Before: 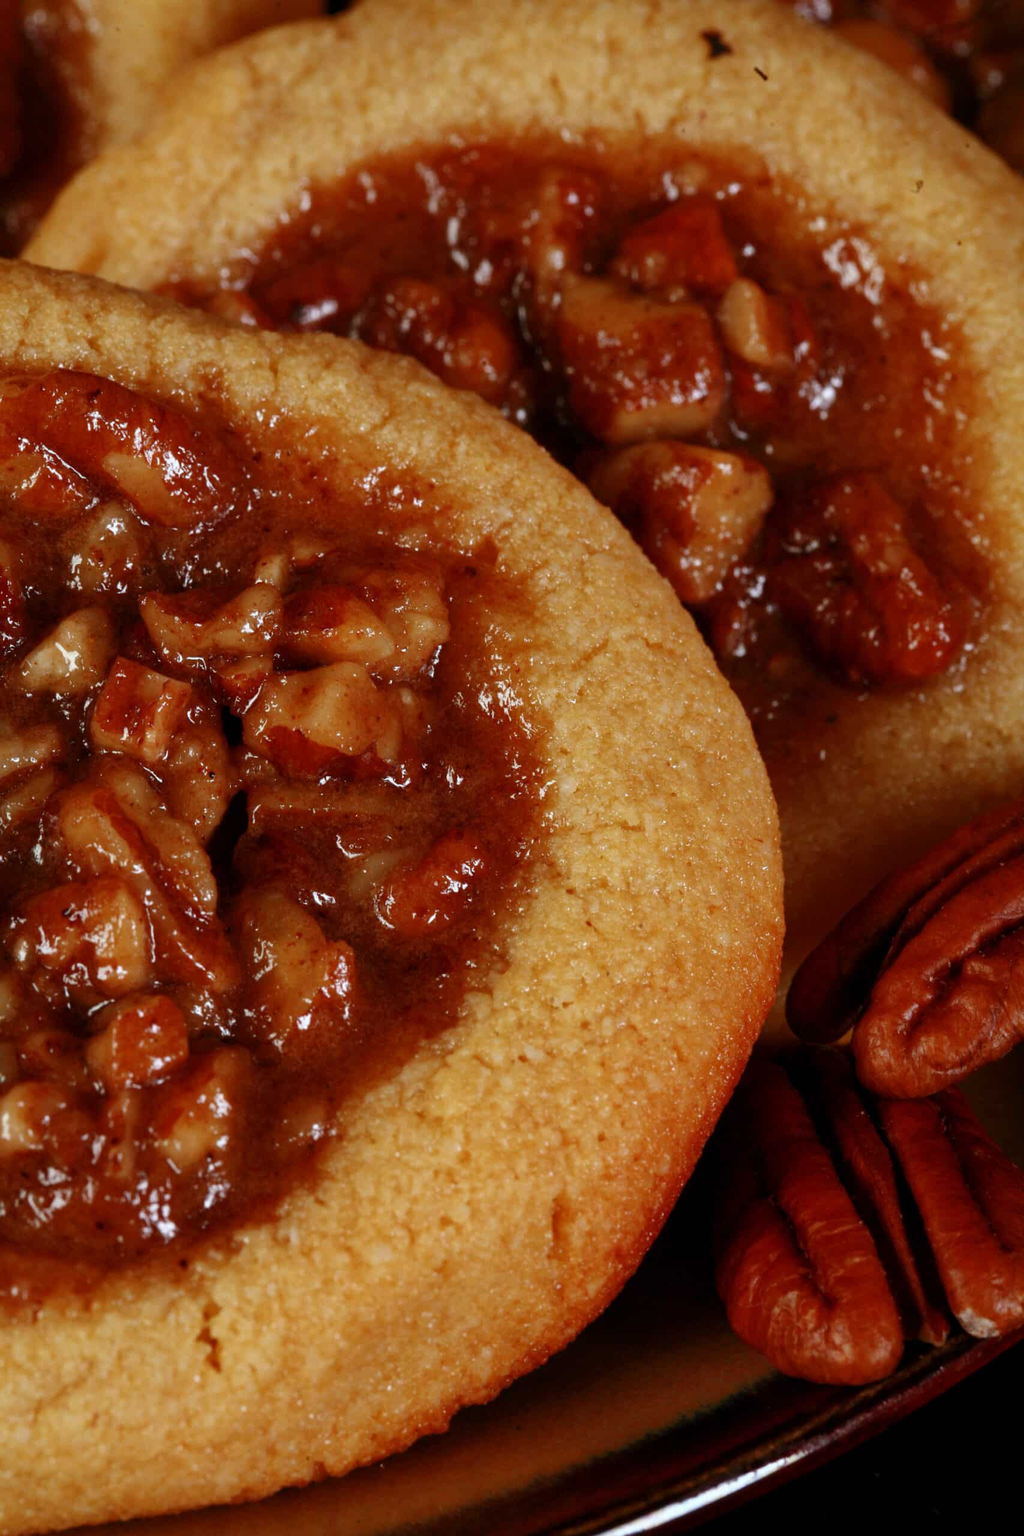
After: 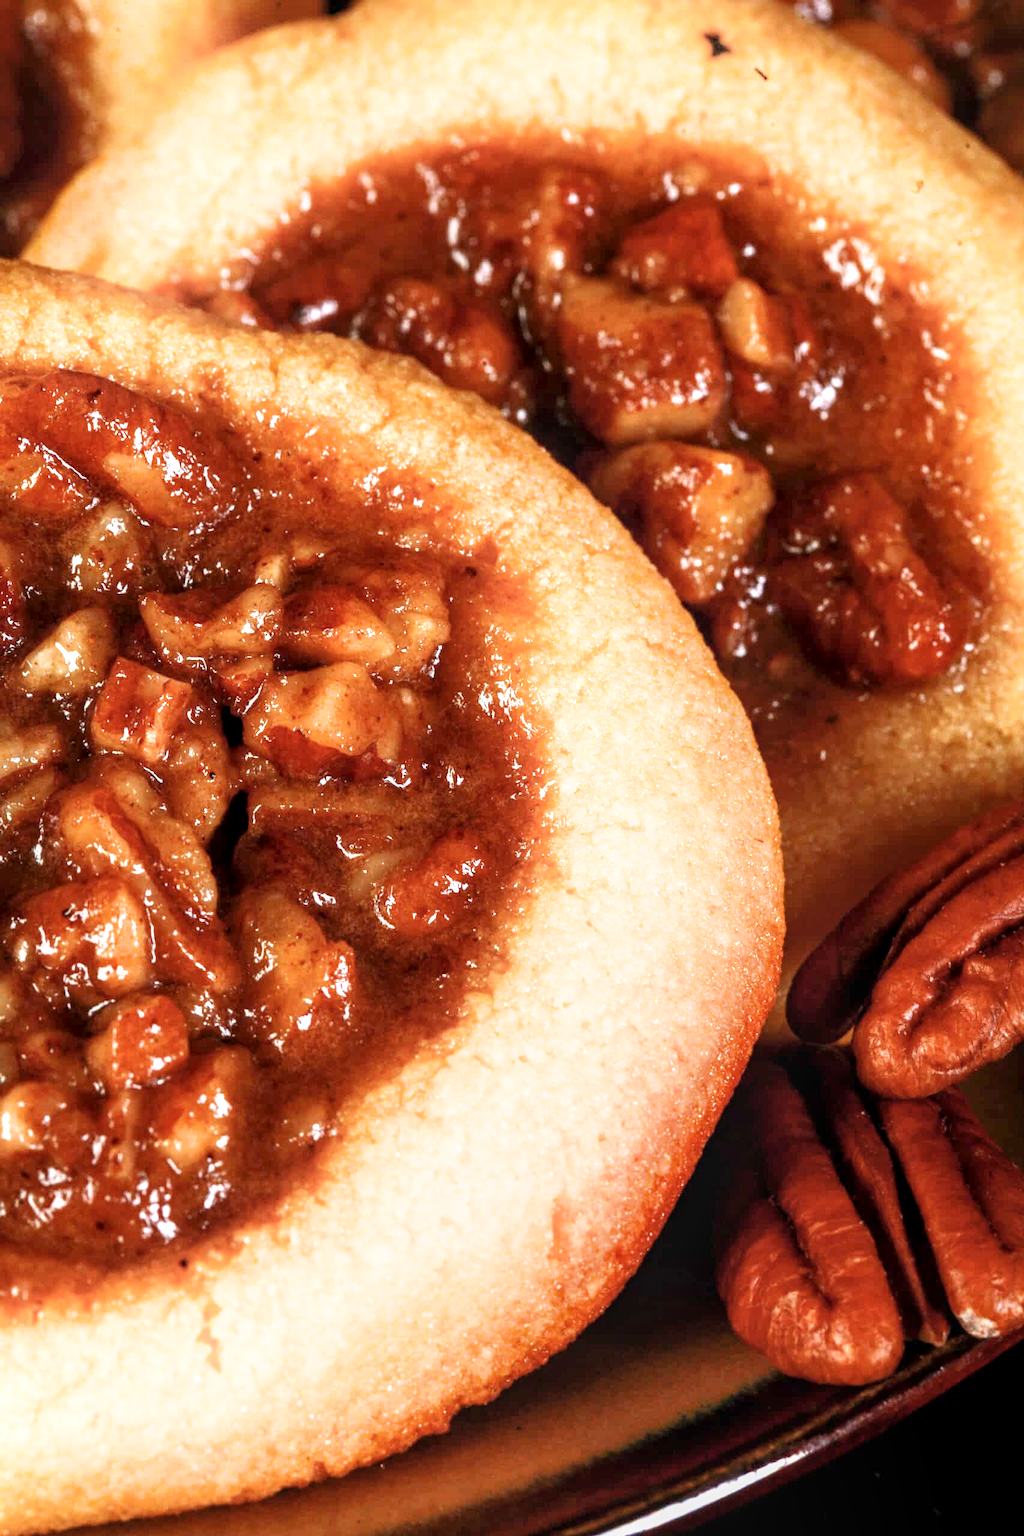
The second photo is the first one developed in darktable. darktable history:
exposure: black level correction 0, exposure 1.334 EV, compensate highlight preservation false
color zones: curves: ch1 [(0.077, 0.436) (0.25, 0.5) (0.75, 0.5)]
filmic rgb: black relative exposure -16 EV, white relative exposure 2.9 EV, threshold 2.96 EV, hardness 9.99, iterations of high-quality reconstruction 0, enable highlight reconstruction true
local contrast: detail 130%
shadows and highlights: shadows -20.86, highlights 98.28, soften with gaussian
